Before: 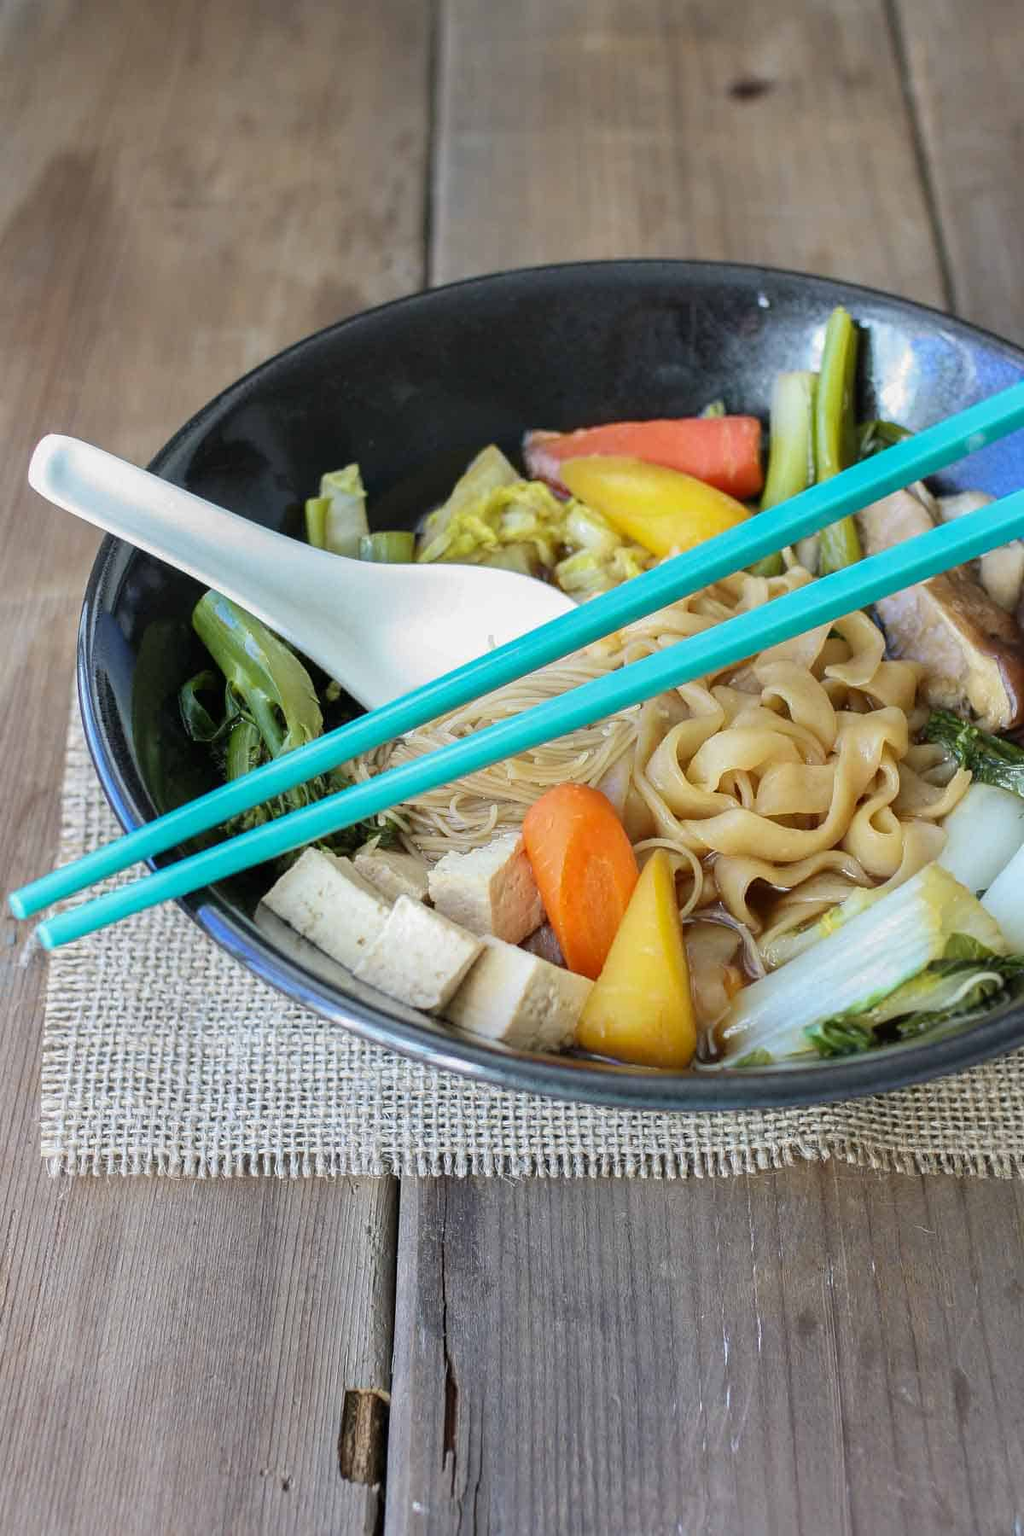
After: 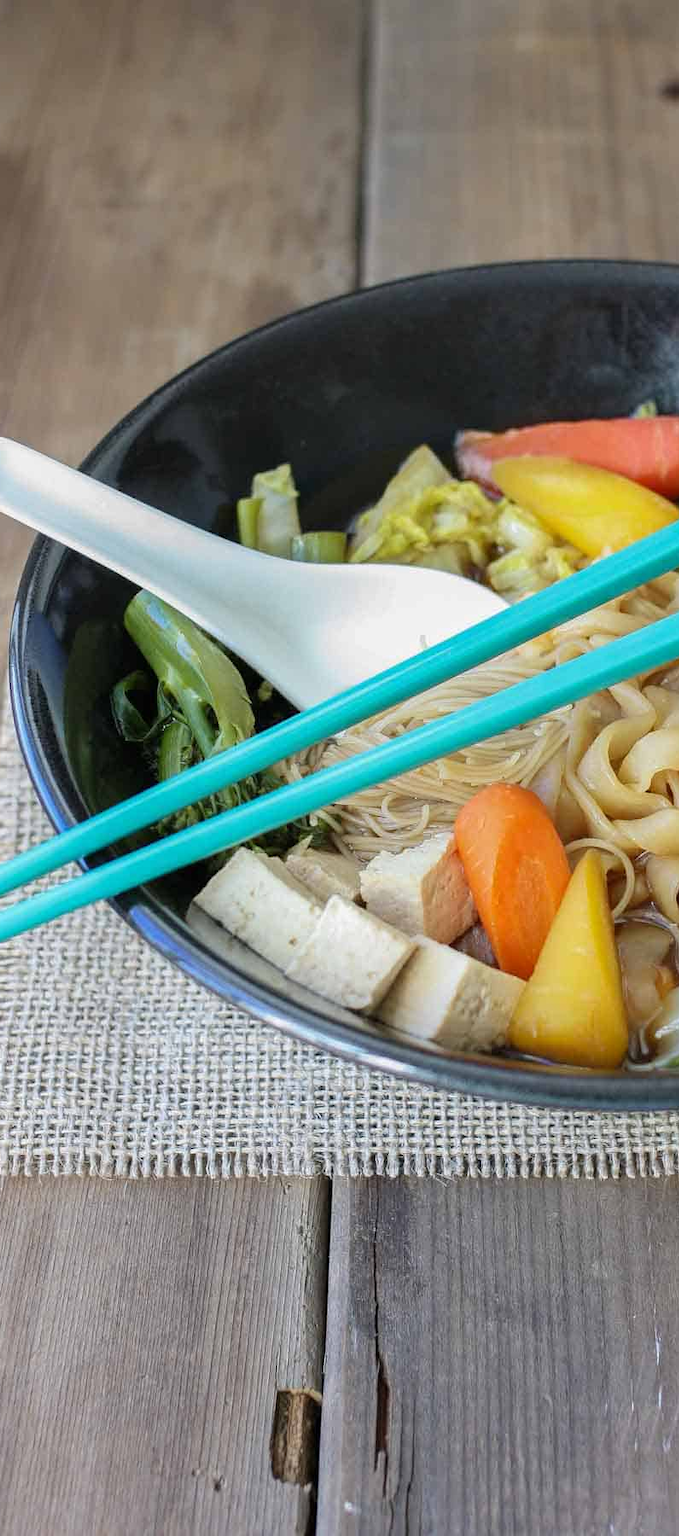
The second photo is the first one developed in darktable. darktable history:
crop and rotate: left 6.684%, right 26.946%
